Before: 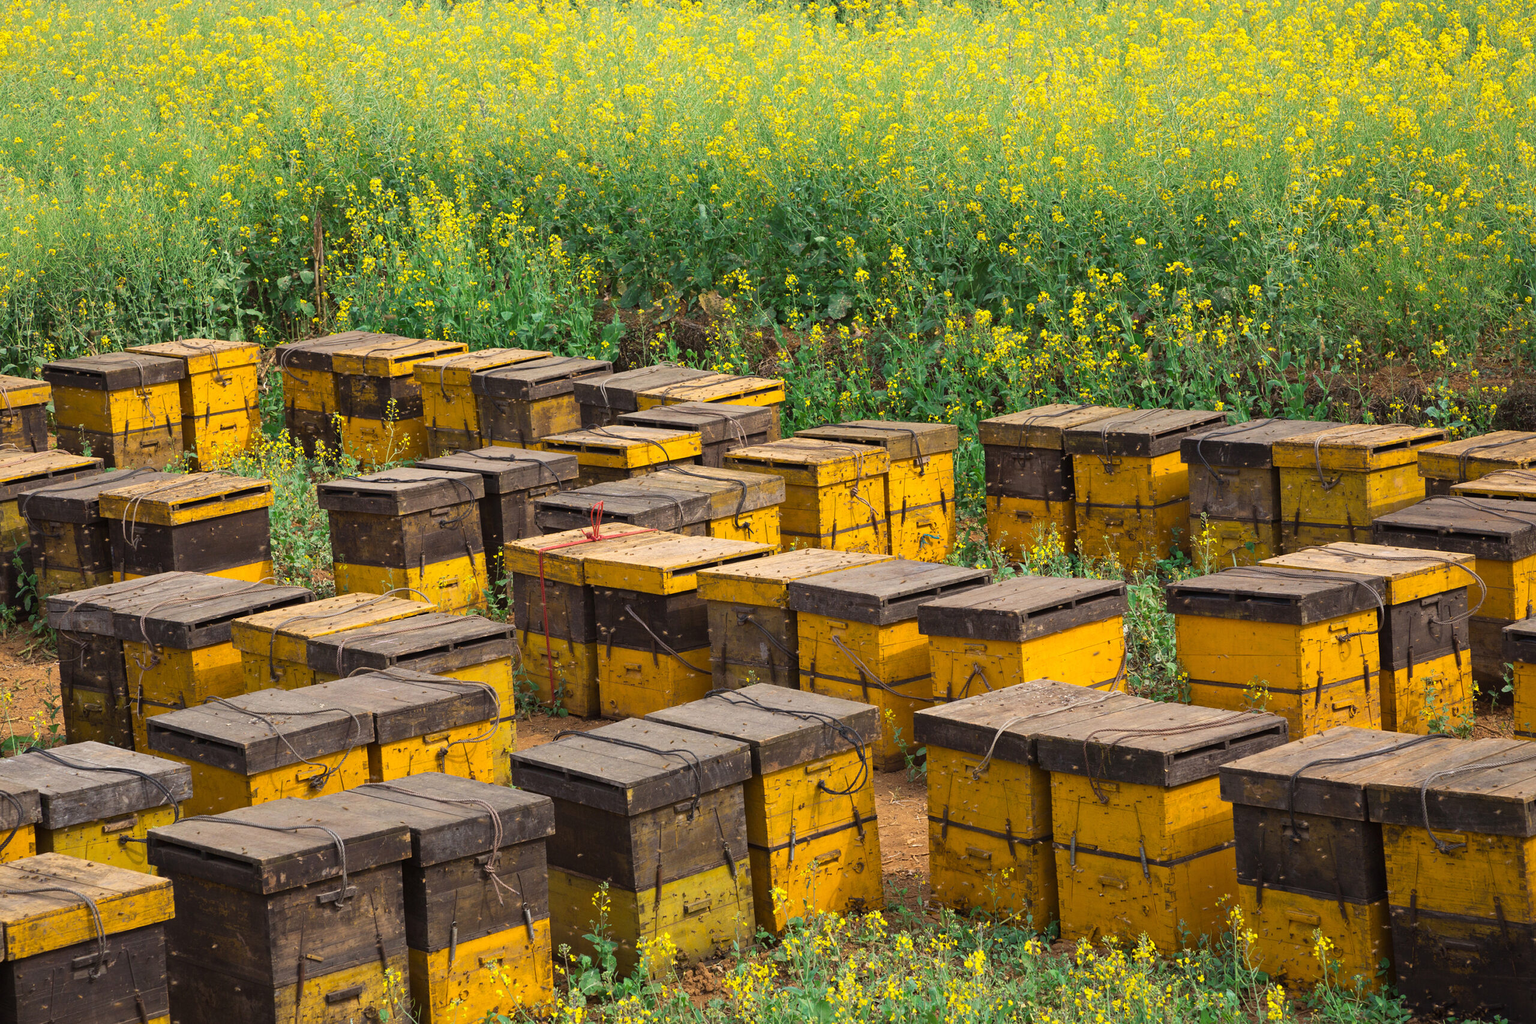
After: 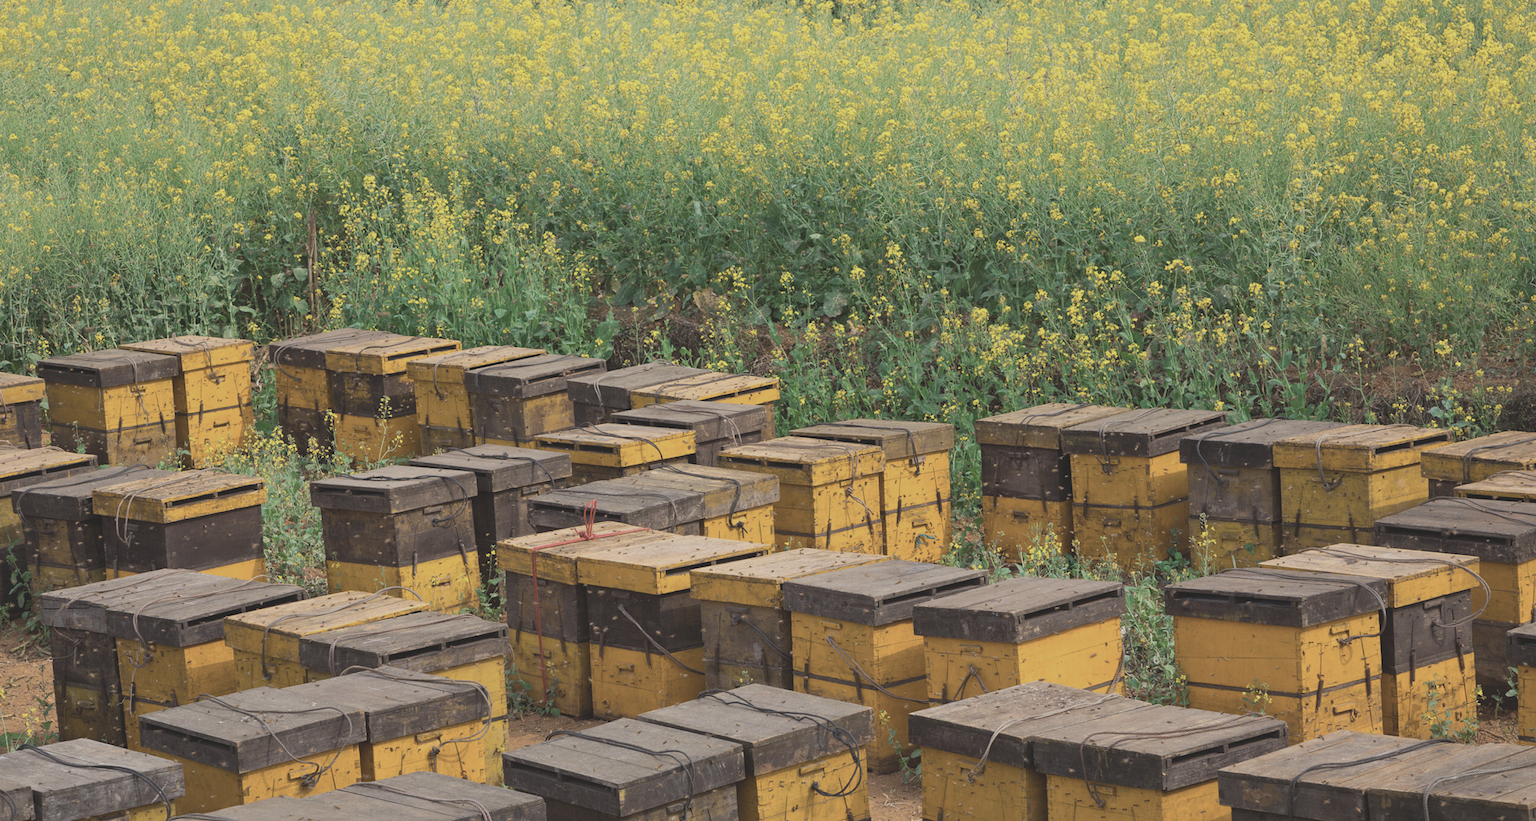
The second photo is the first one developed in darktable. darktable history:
crop: bottom 19.644%
contrast brightness saturation: contrast -0.26, saturation -0.43
rotate and perspective: rotation 0.192°, lens shift (horizontal) -0.015, crop left 0.005, crop right 0.996, crop top 0.006, crop bottom 0.99
